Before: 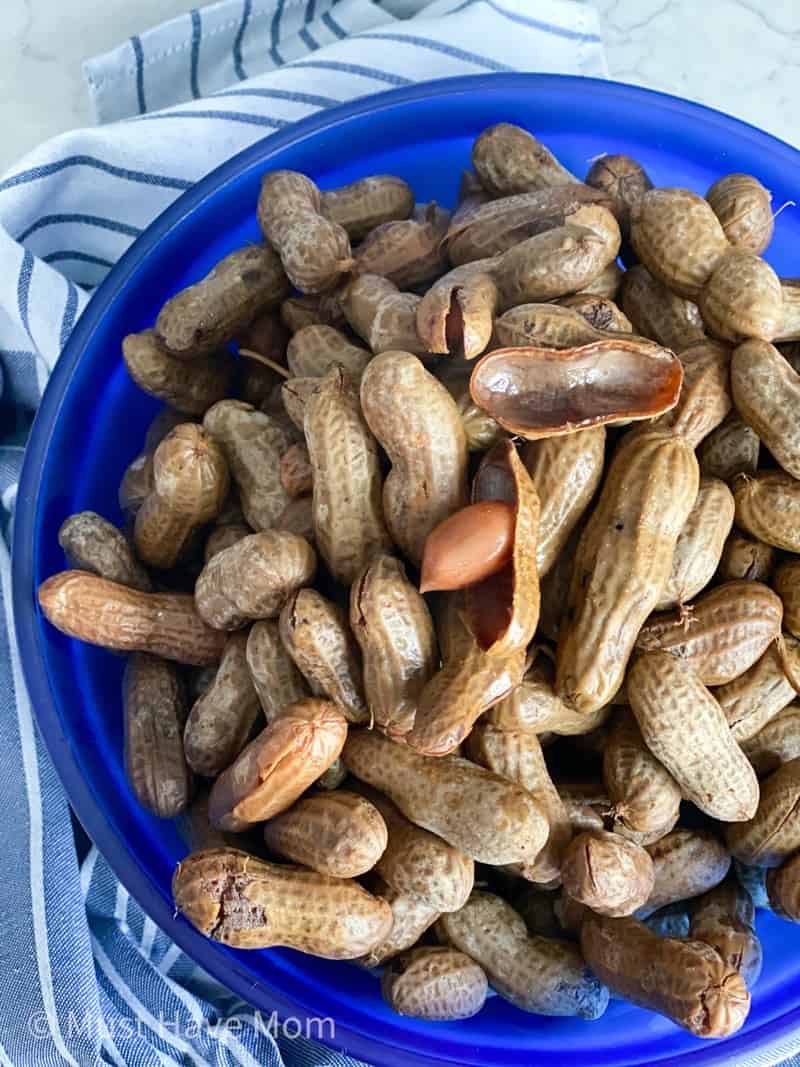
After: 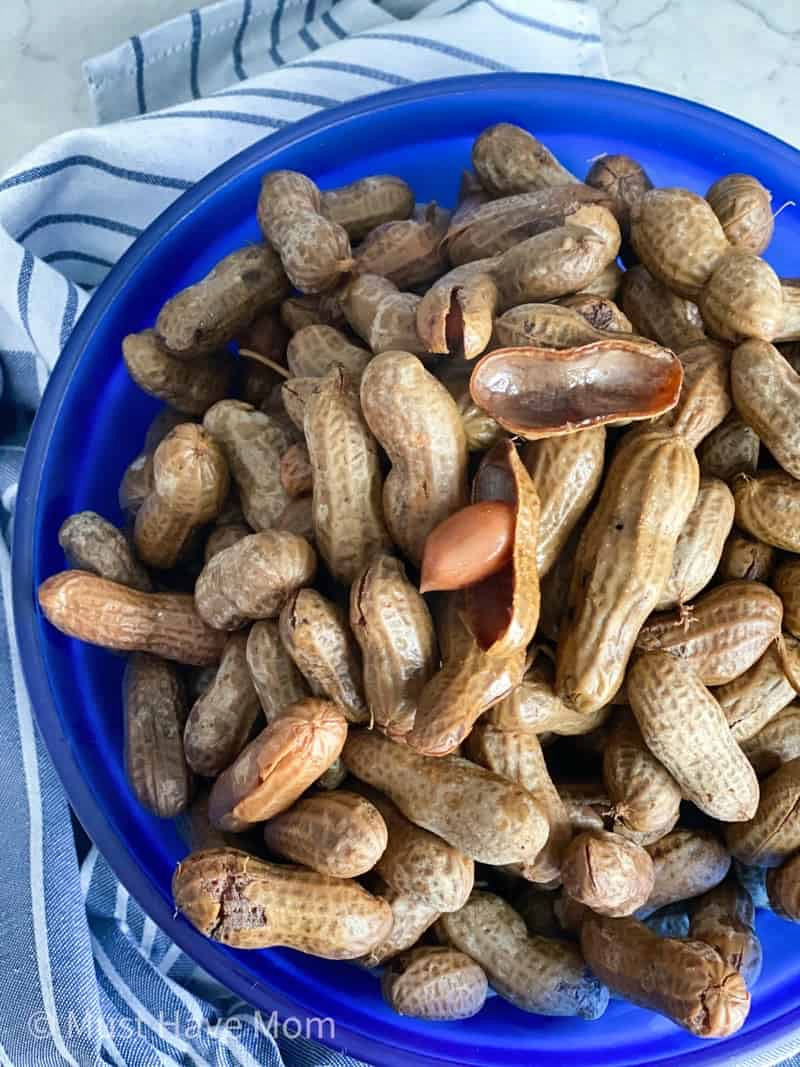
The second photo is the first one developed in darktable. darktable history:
shadows and highlights: soften with gaussian
exposure: black level correction 0, compensate exposure bias true, compensate highlight preservation false
